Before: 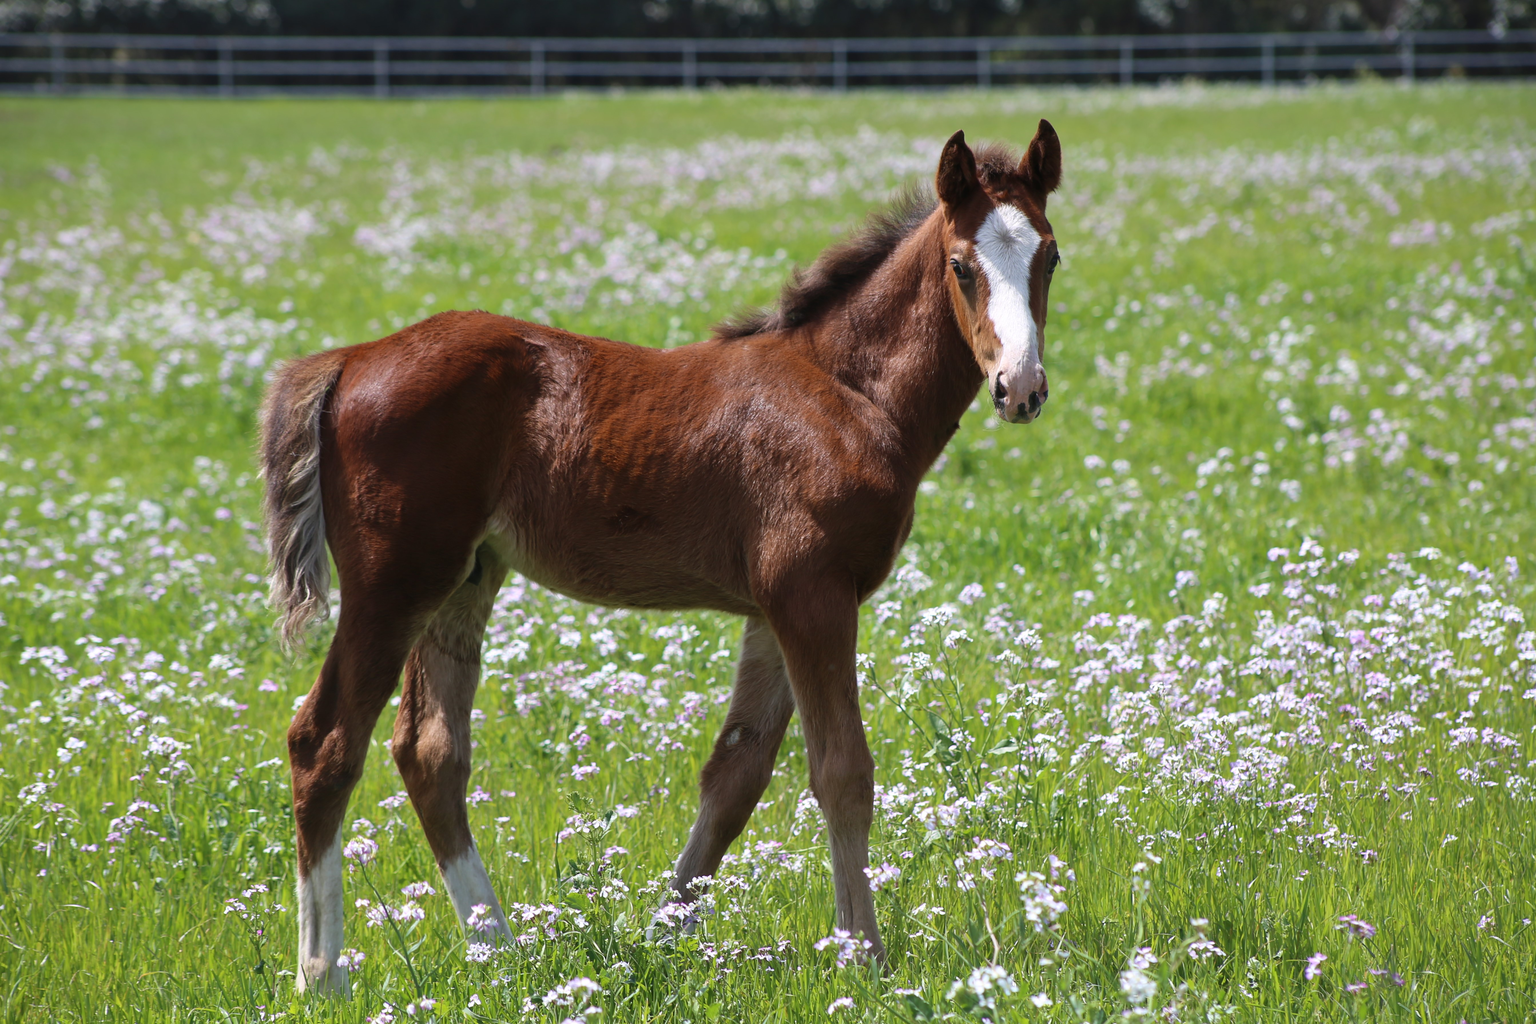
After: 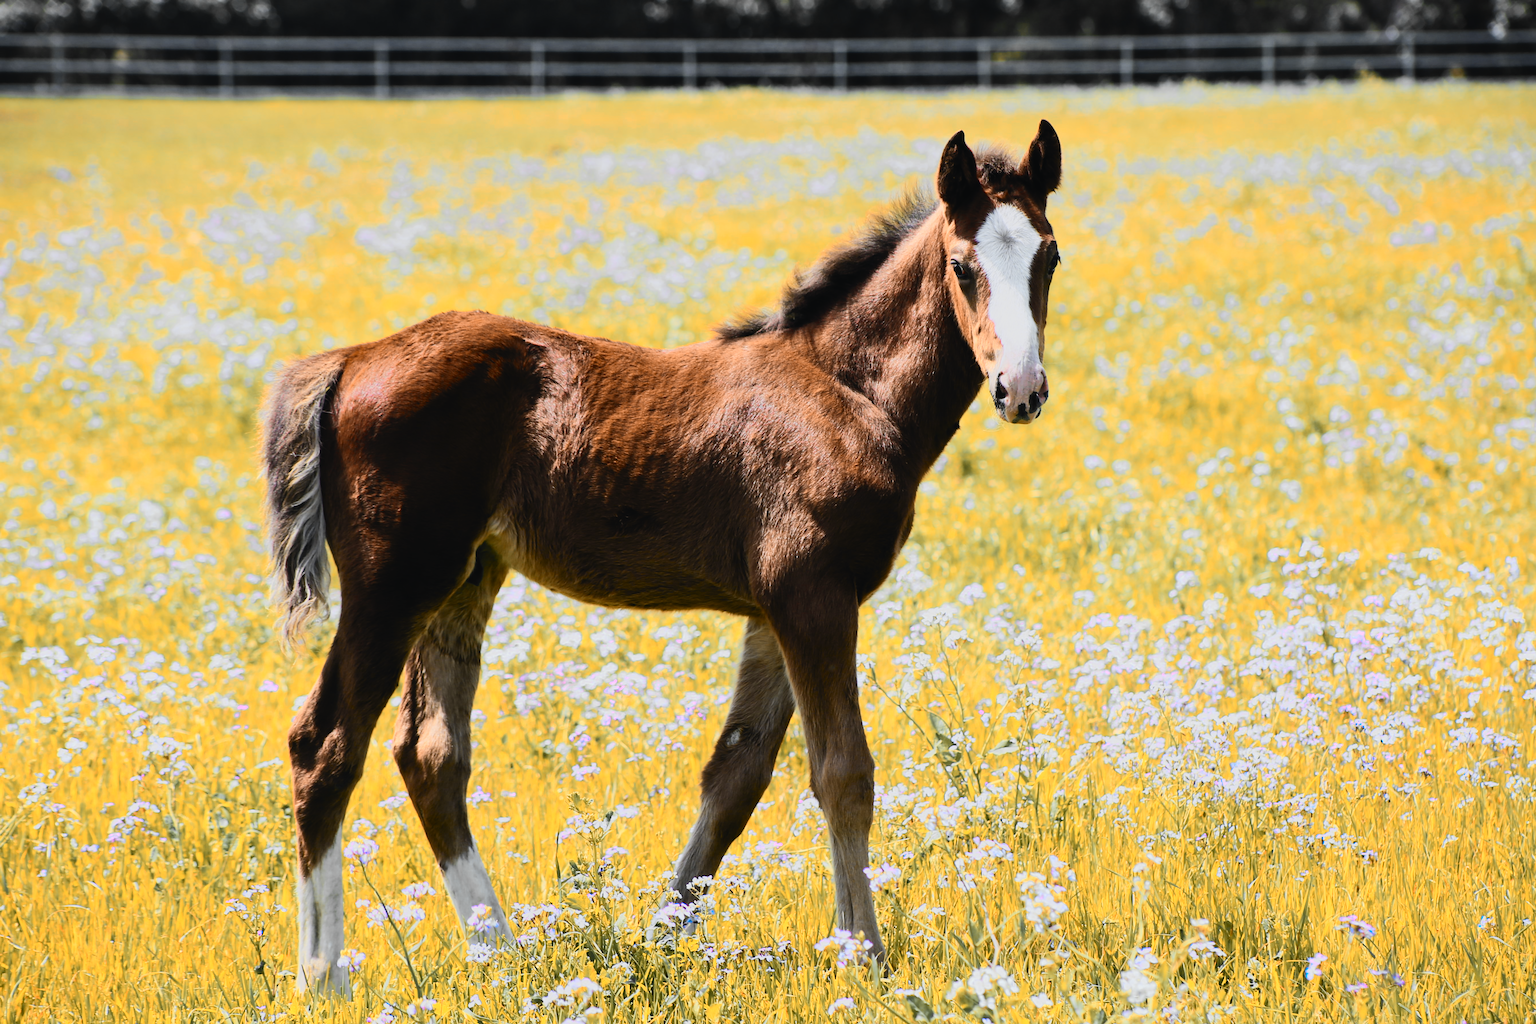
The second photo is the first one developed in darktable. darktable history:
contrast brightness saturation: contrast 0.203, brightness 0.157, saturation 0.22
tone curve: curves: ch0 [(0, 0.02) (0.063, 0.058) (0.262, 0.243) (0.447, 0.468) (0.544, 0.596) (0.805, 0.823) (1, 0.952)]; ch1 [(0, 0) (0.339, 0.31) (0.417, 0.401) (0.452, 0.455) (0.482, 0.483) (0.502, 0.499) (0.517, 0.506) (0.55, 0.542) (0.588, 0.604) (0.729, 0.782) (1, 1)]; ch2 [(0, 0) (0.346, 0.34) (0.431, 0.45) (0.485, 0.487) (0.5, 0.496) (0.527, 0.526) (0.56, 0.574) (0.613, 0.642) (0.679, 0.703) (1, 1)], color space Lab, independent channels, preserve colors none
sharpen: radius 5.311, amount 0.317, threshold 26.413
color zones: curves: ch0 [(0.009, 0.528) (0.136, 0.6) (0.255, 0.586) (0.39, 0.528) (0.522, 0.584) (0.686, 0.736) (0.849, 0.561)]; ch1 [(0.045, 0.781) (0.14, 0.416) (0.257, 0.695) (0.442, 0.032) (0.738, 0.338) (0.818, 0.632) (0.891, 0.741) (1, 0.704)]; ch2 [(0, 0.667) (0.141, 0.52) (0.26, 0.37) (0.474, 0.432) (0.743, 0.286)]
filmic rgb: black relative exposure -7.08 EV, white relative exposure 5.39 EV, hardness 3.03
